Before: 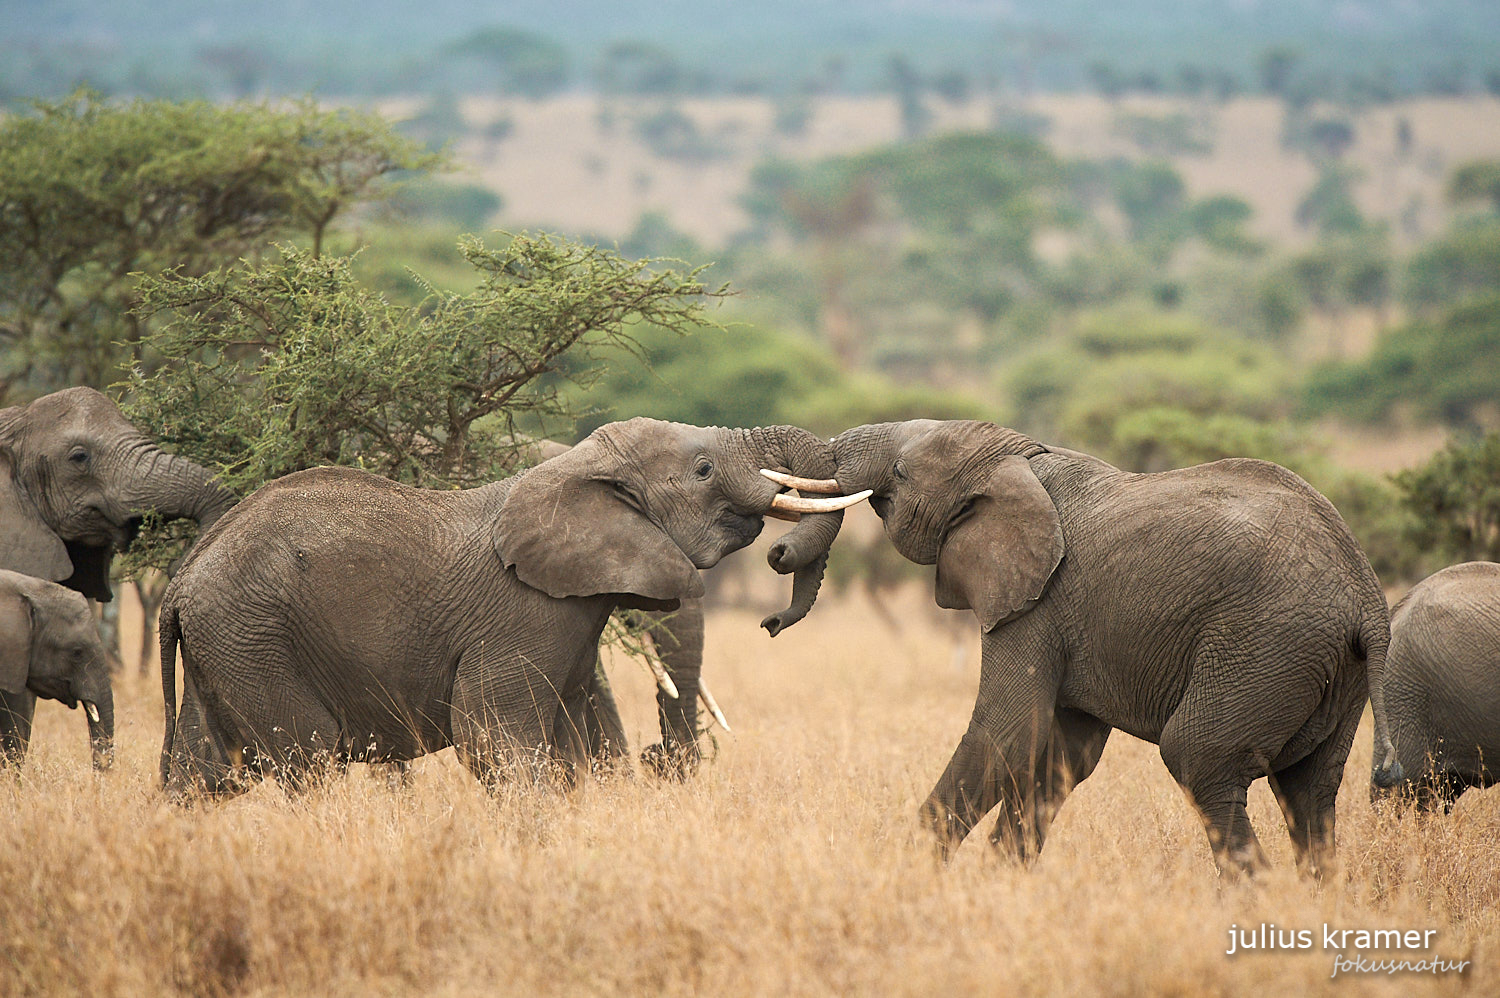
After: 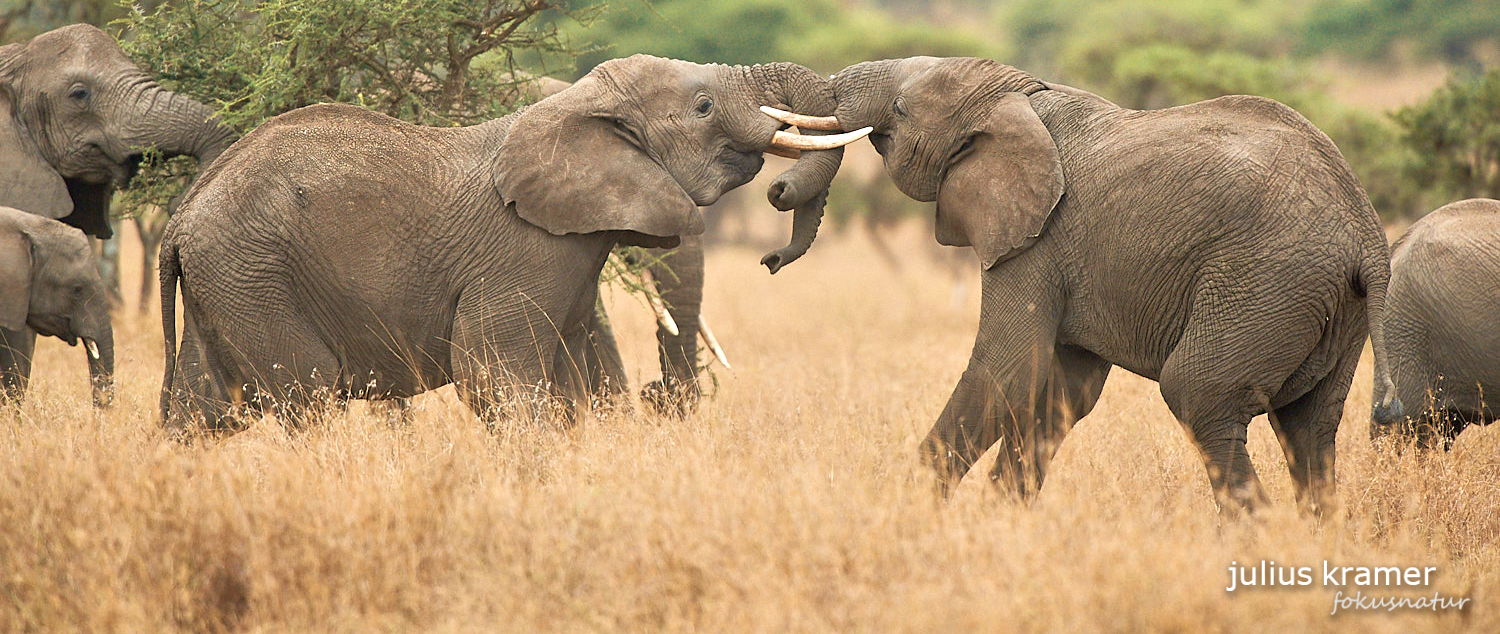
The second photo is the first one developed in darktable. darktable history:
velvia: strength 15%
tone equalizer: -8 EV 1 EV, -7 EV 1 EV, -6 EV 1 EV, -5 EV 1 EV, -4 EV 1 EV, -3 EV 0.75 EV, -2 EV 0.5 EV, -1 EV 0.25 EV
crop and rotate: top 36.435%
